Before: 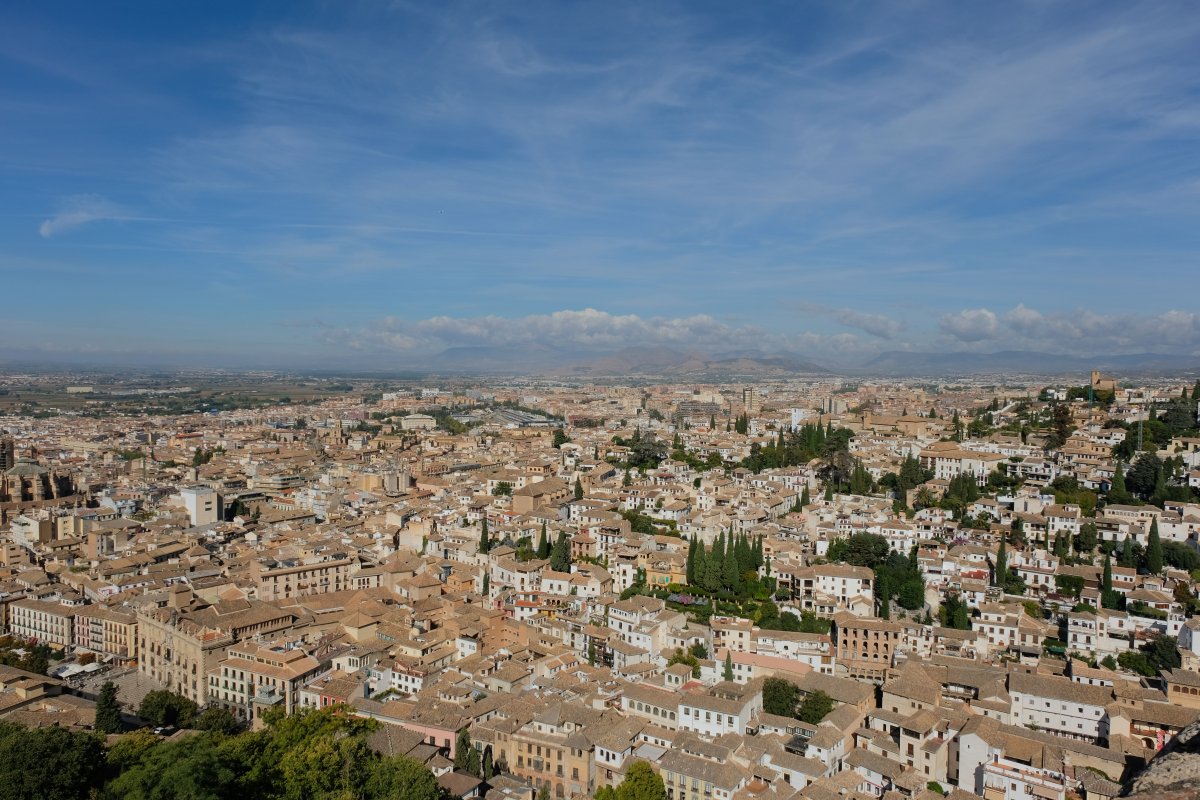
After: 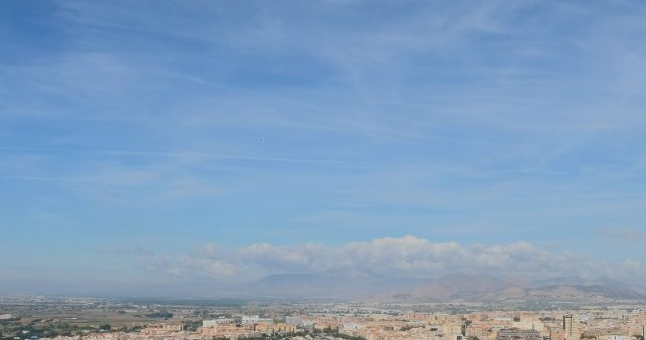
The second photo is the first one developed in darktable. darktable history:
tone curve: curves: ch0 [(0, 0) (0.003, 0.232) (0.011, 0.232) (0.025, 0.232) (0.044, 0.233) (0.069, 0.234) (0.1, 0.237) (0.136, 0.247) (0.177, 0.258) (0.224, 0.283) (0.277, 0.332) (0.335, 0.401) (0.399, 0.483) (0.468, 0.56) (0.543, 0.637) (0.623, 0.706) (0.709, 0.764) (0.801, 0.816) (0.898, 0.859) (1, 1)], color space Lab, independent channels, preserve colors none
crop: left 15.037%, top 9.211%, right 31.121%, bottom 48.248%
color zones: curves: ch1 [(0, 0.513) (0.143, 0.524) (0.286, 0.511) (0.429, 0.506) (0.571, 0.503) (0.714, 0.503) (0.857, 0.508) (1, 0.513)]
